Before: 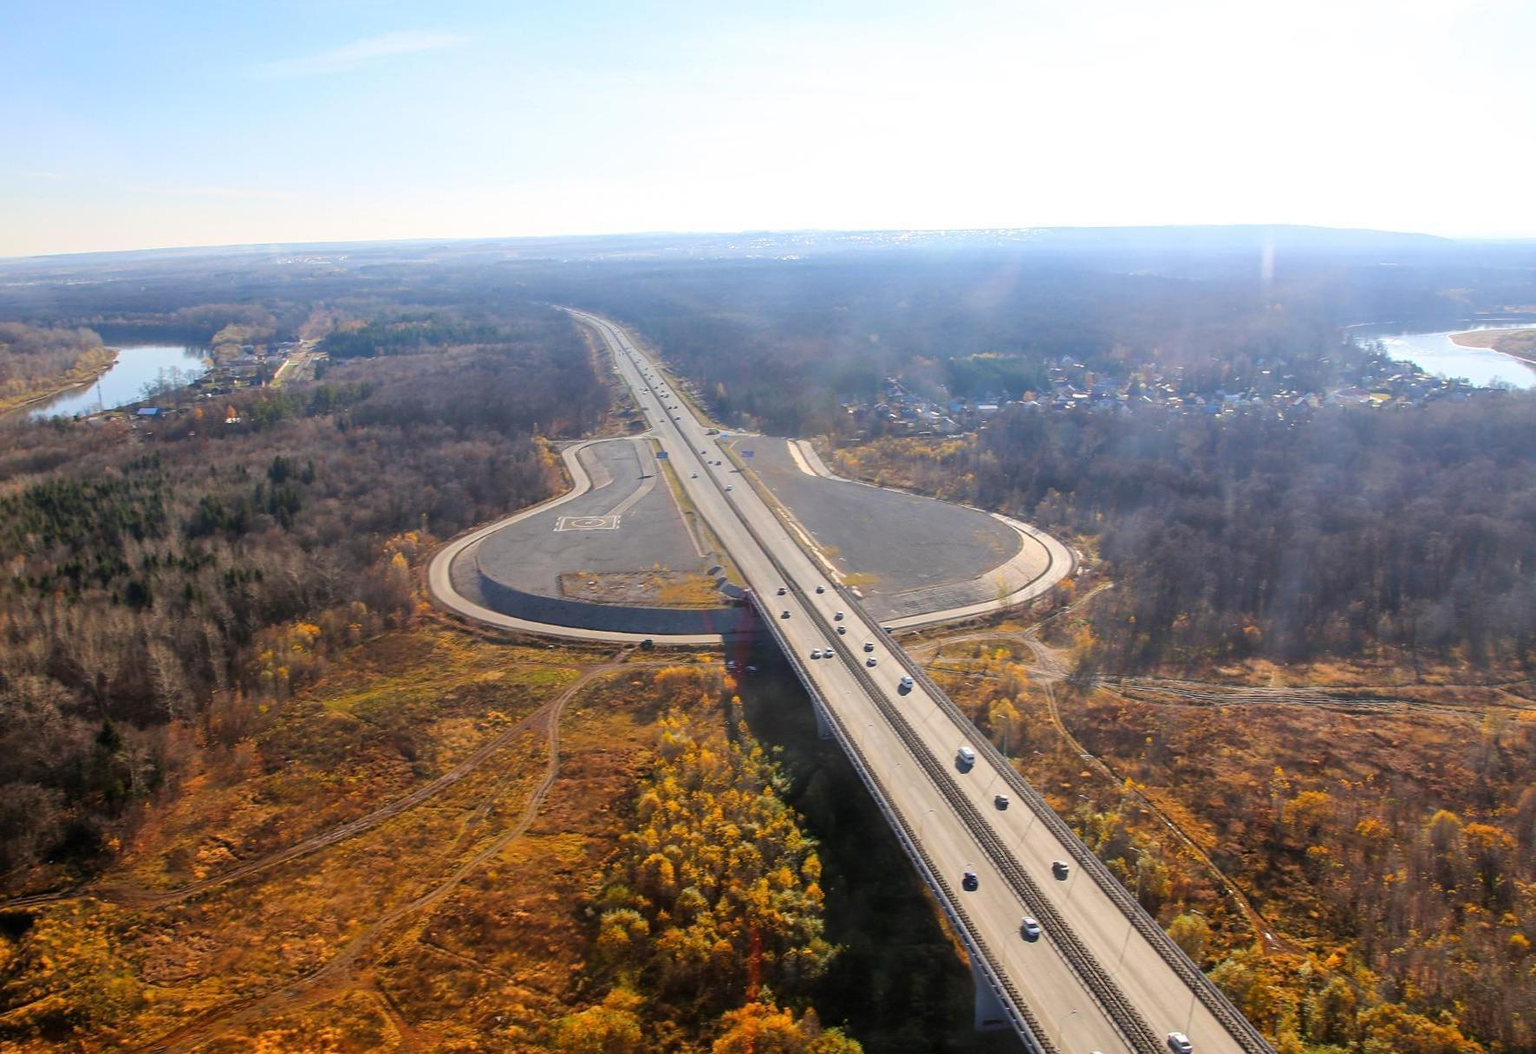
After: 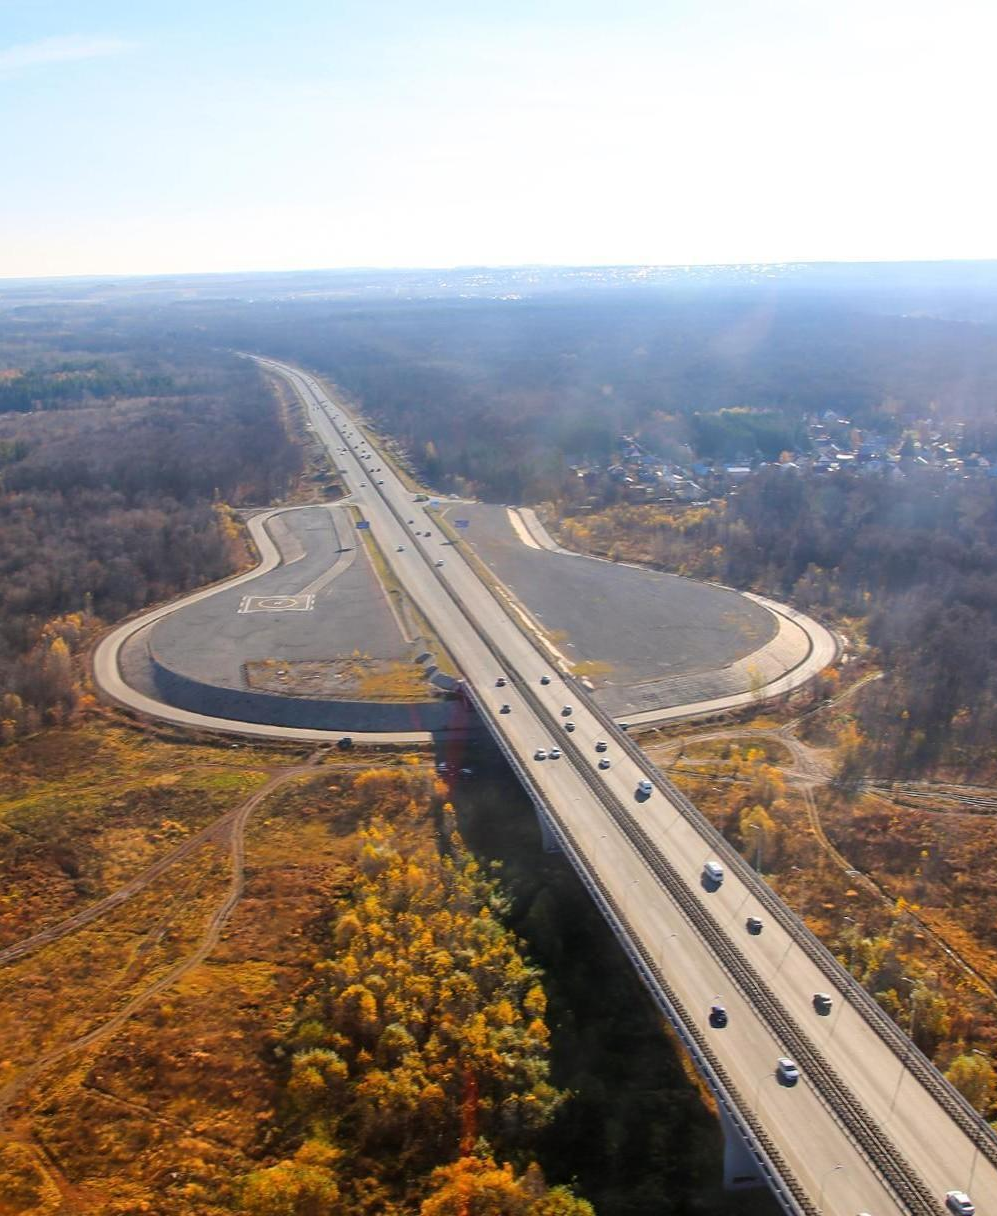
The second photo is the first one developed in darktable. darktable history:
crop and rotate: left 22.663%, right 21.073%
